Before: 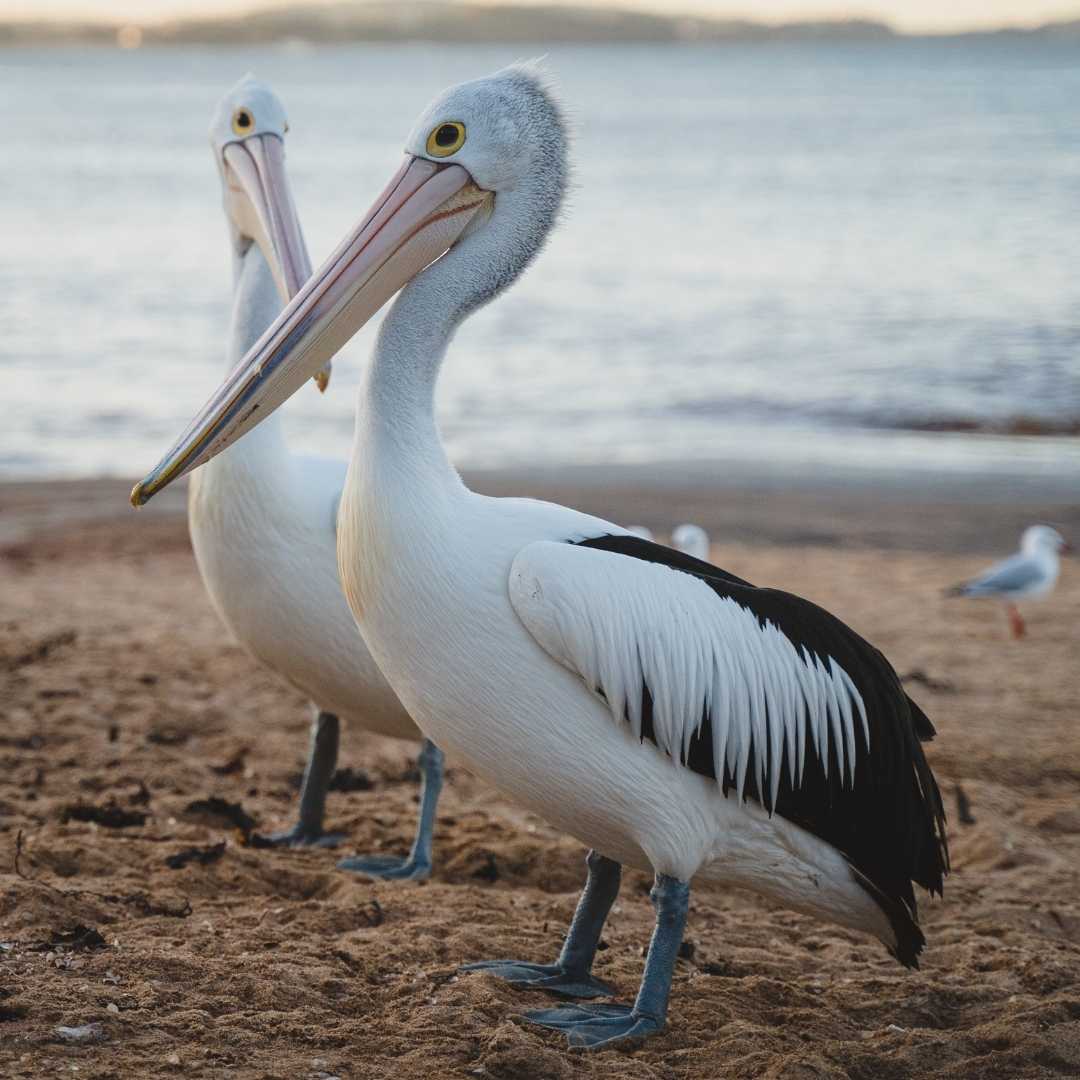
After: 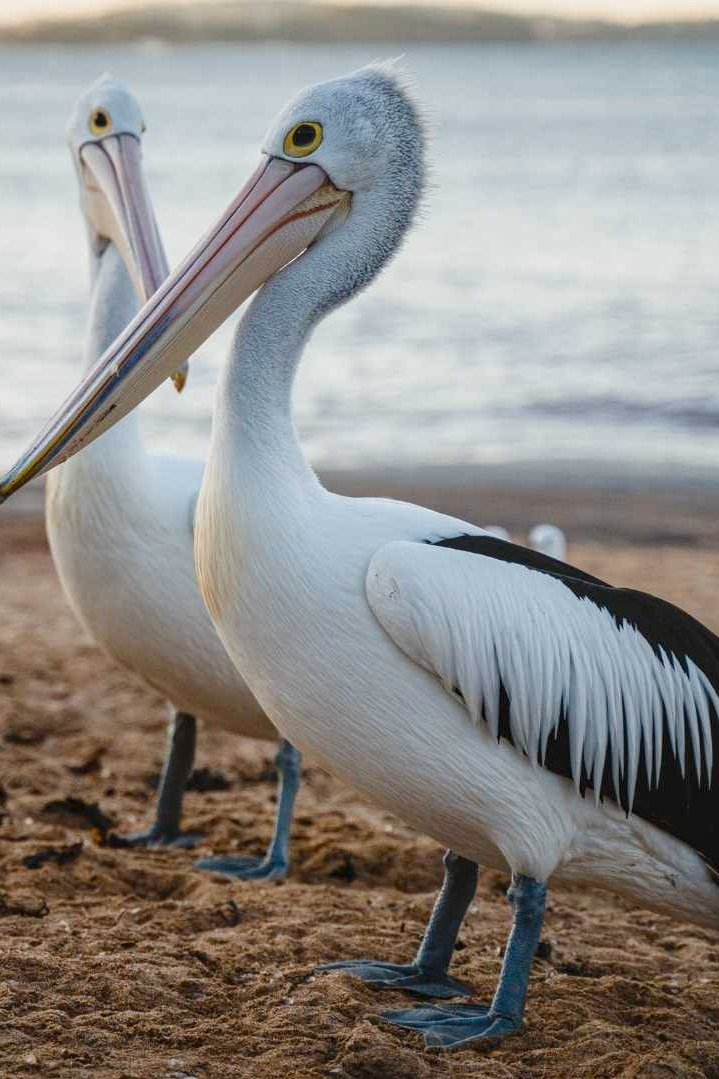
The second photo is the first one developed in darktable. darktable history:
local contrast: on, module defaults
crop and rotate: left 13.342%, right 19.991%
white balance: emerald 1
color balance rgb: perceptual saturation grading › global saturation 20%, perceptual saturation grading › highlights -25%, perceptual saturation grading › shadows 25%
